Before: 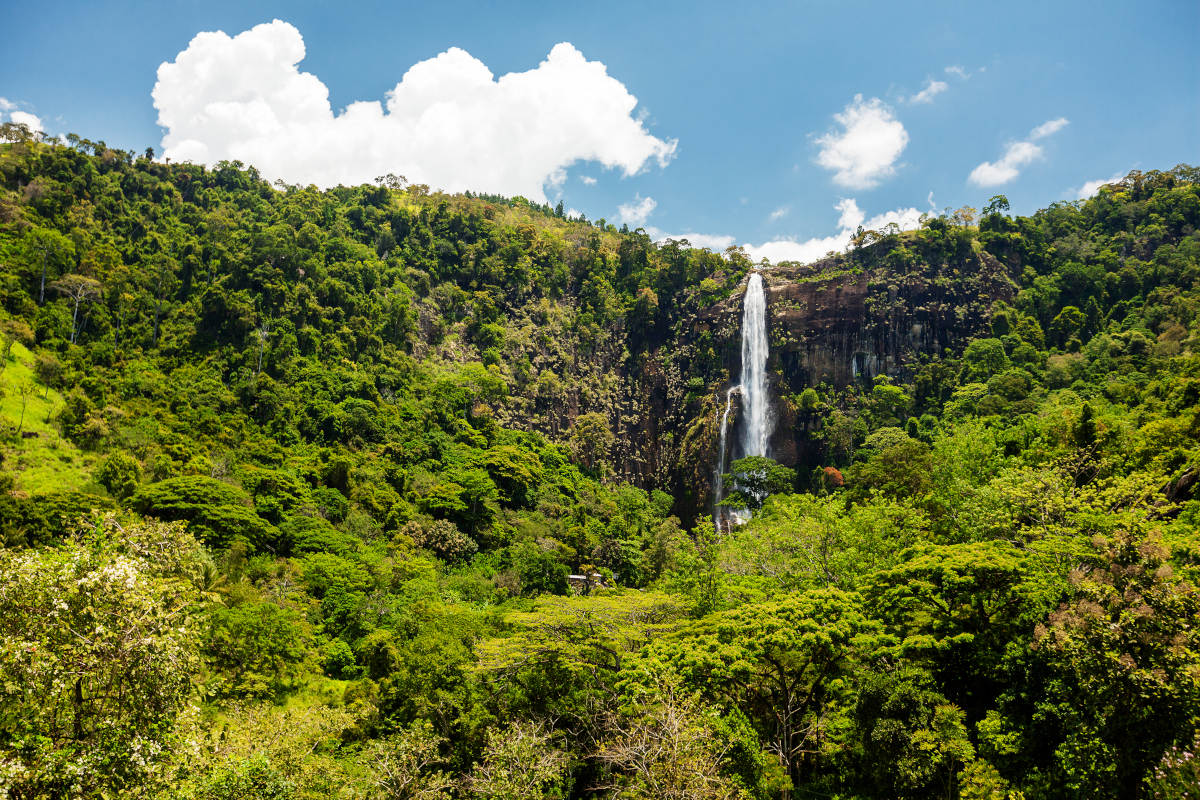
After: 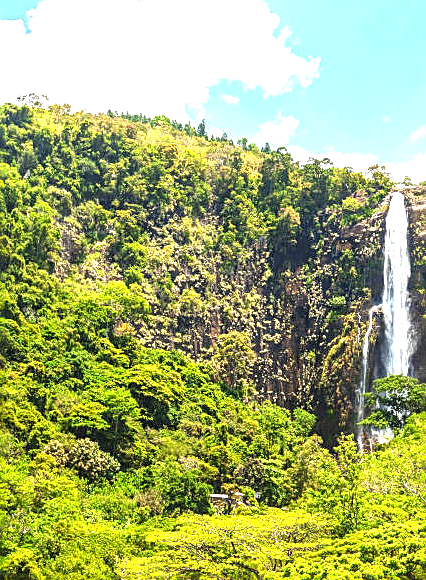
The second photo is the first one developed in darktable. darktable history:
local contrast: detail 110%
exposure: black level correction 0, exposure 1.376 EV, compensate highlight preservation false
sharpen: on, module defaults
crop and rotate: left 29.855%, top 10.166%, right 34.595%, bottom 17.32%
